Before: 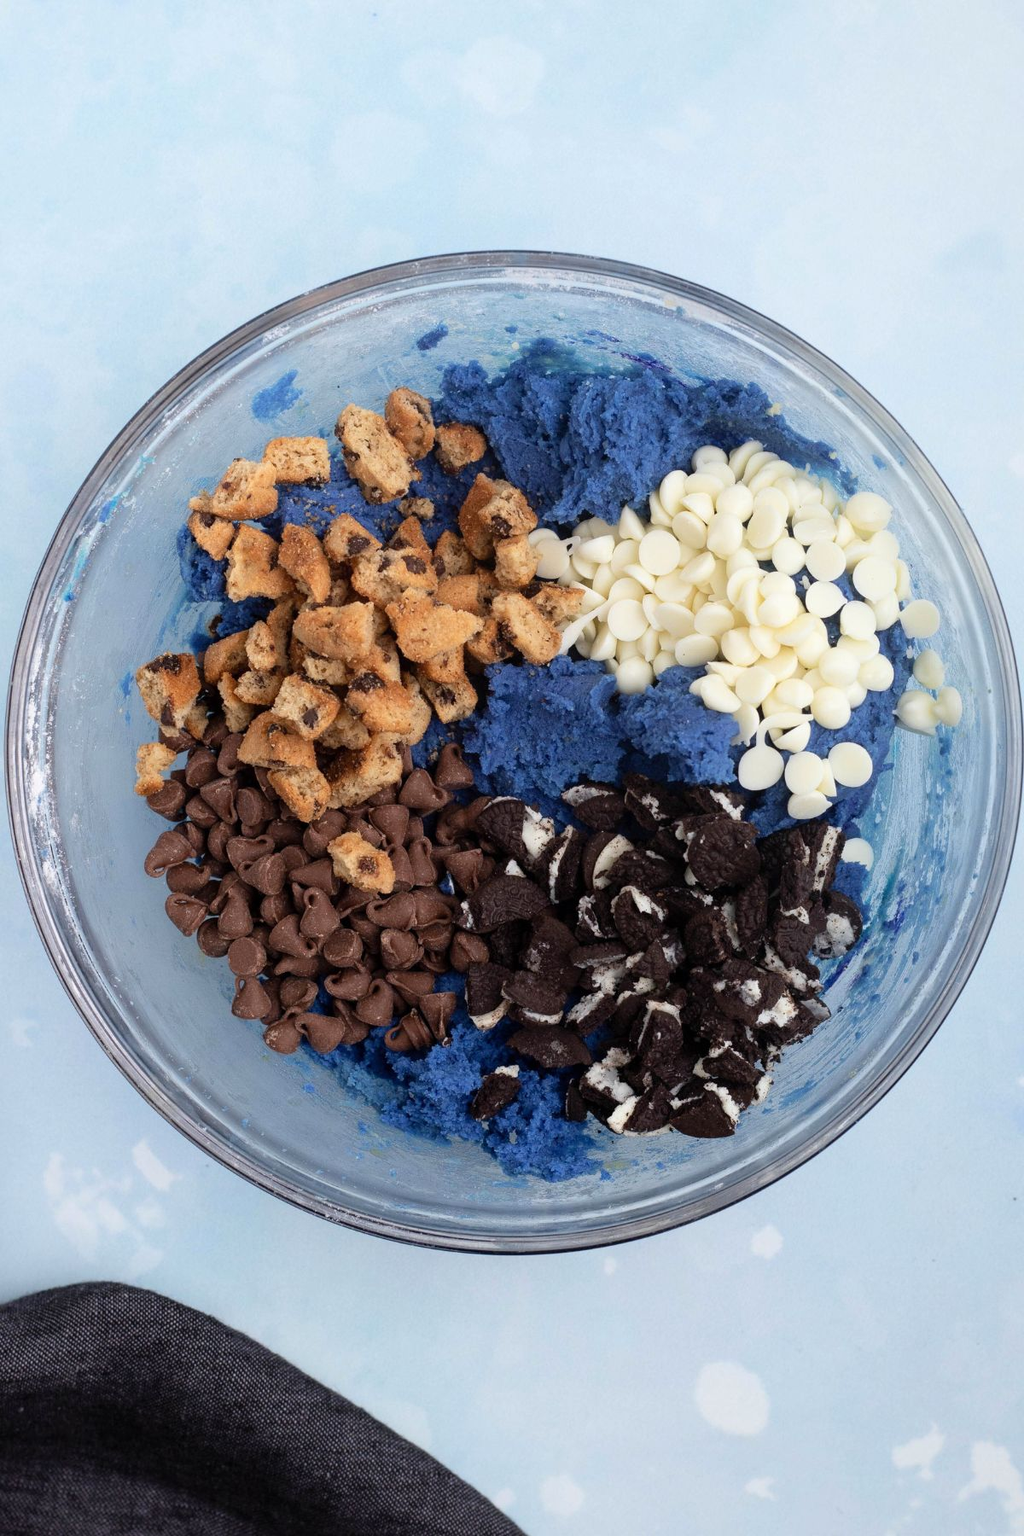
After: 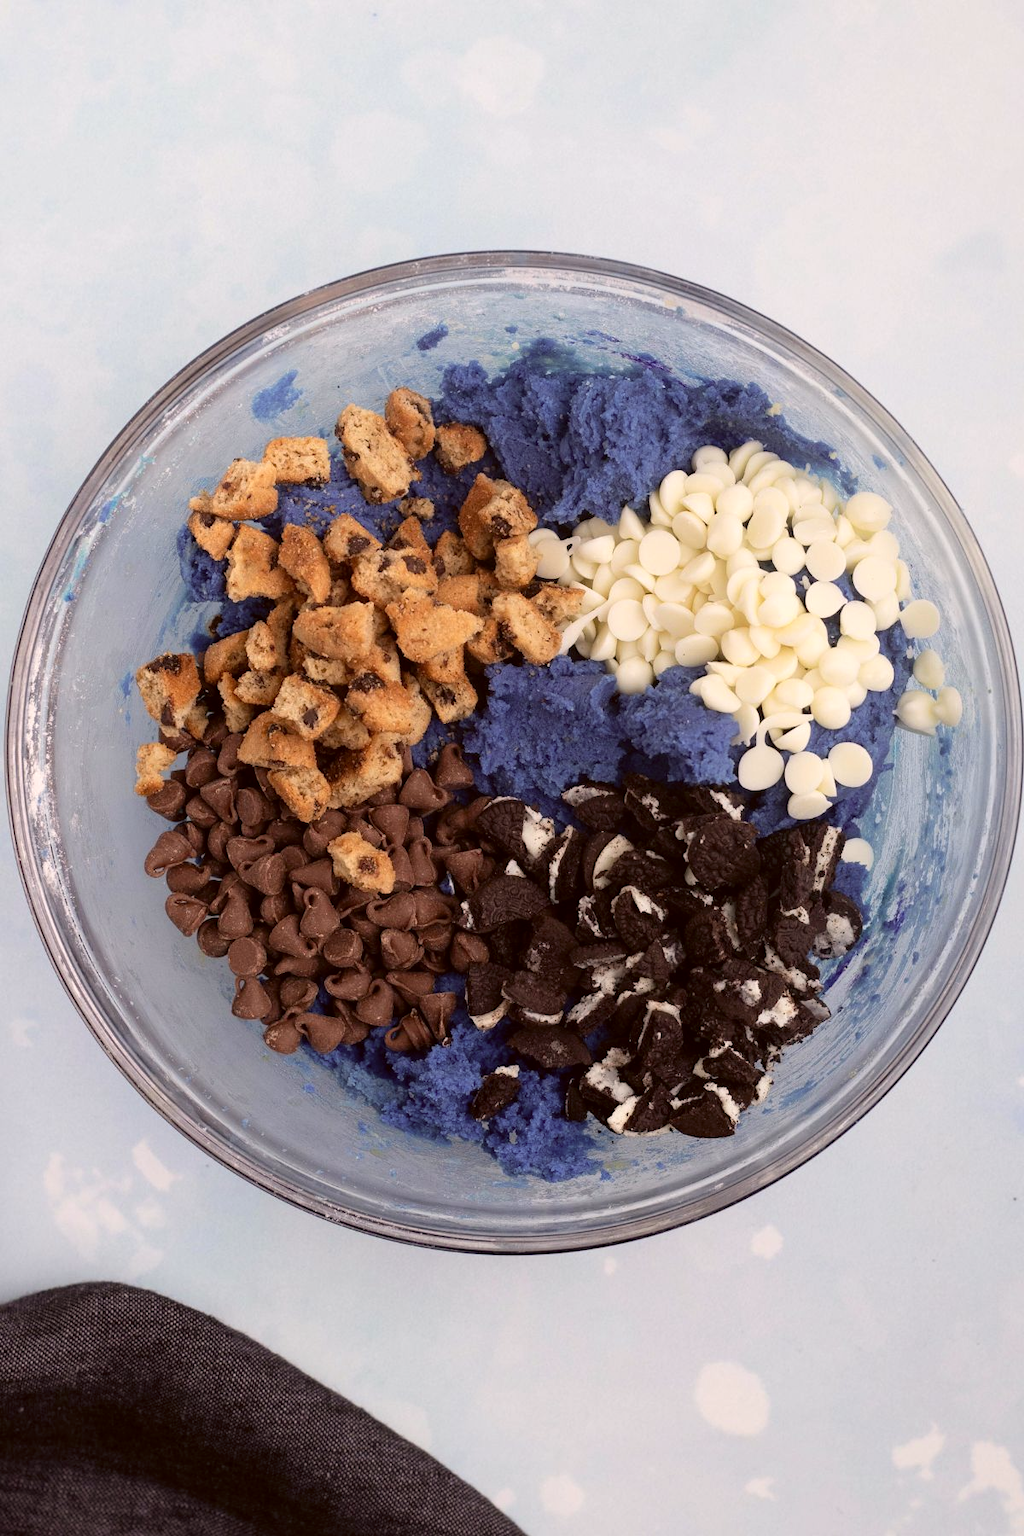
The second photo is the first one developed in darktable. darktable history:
color correction: highlights a* 6.31, highlights b* 8.18, shadows a* 5.62, shadows b* 6.88, saturation 0.934
